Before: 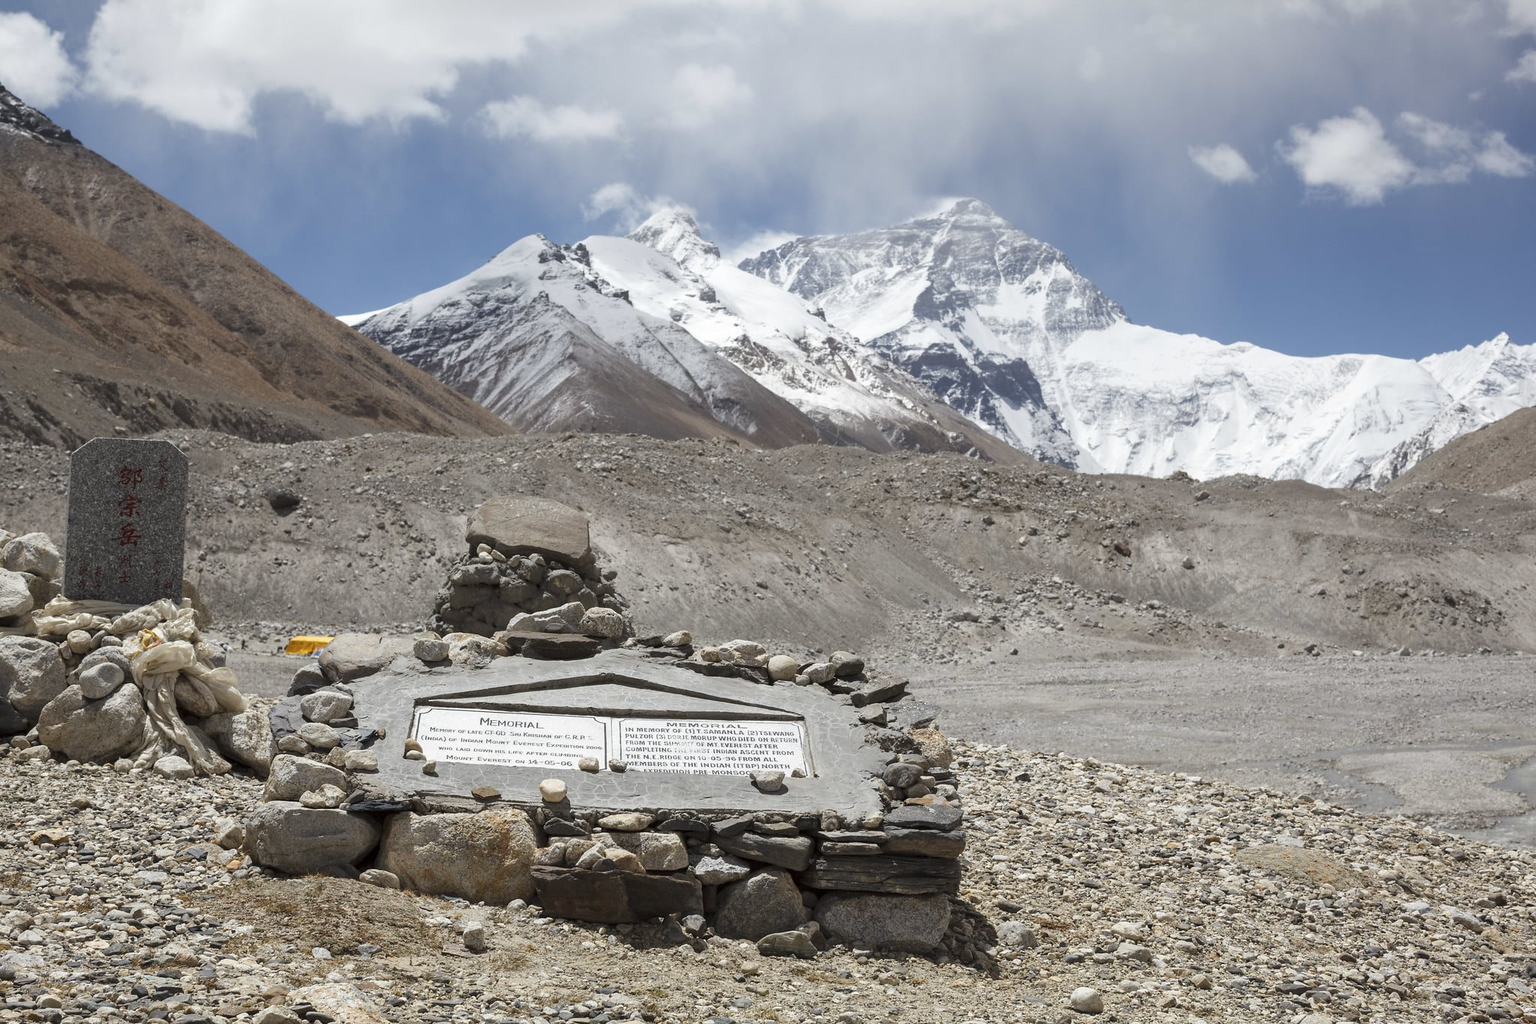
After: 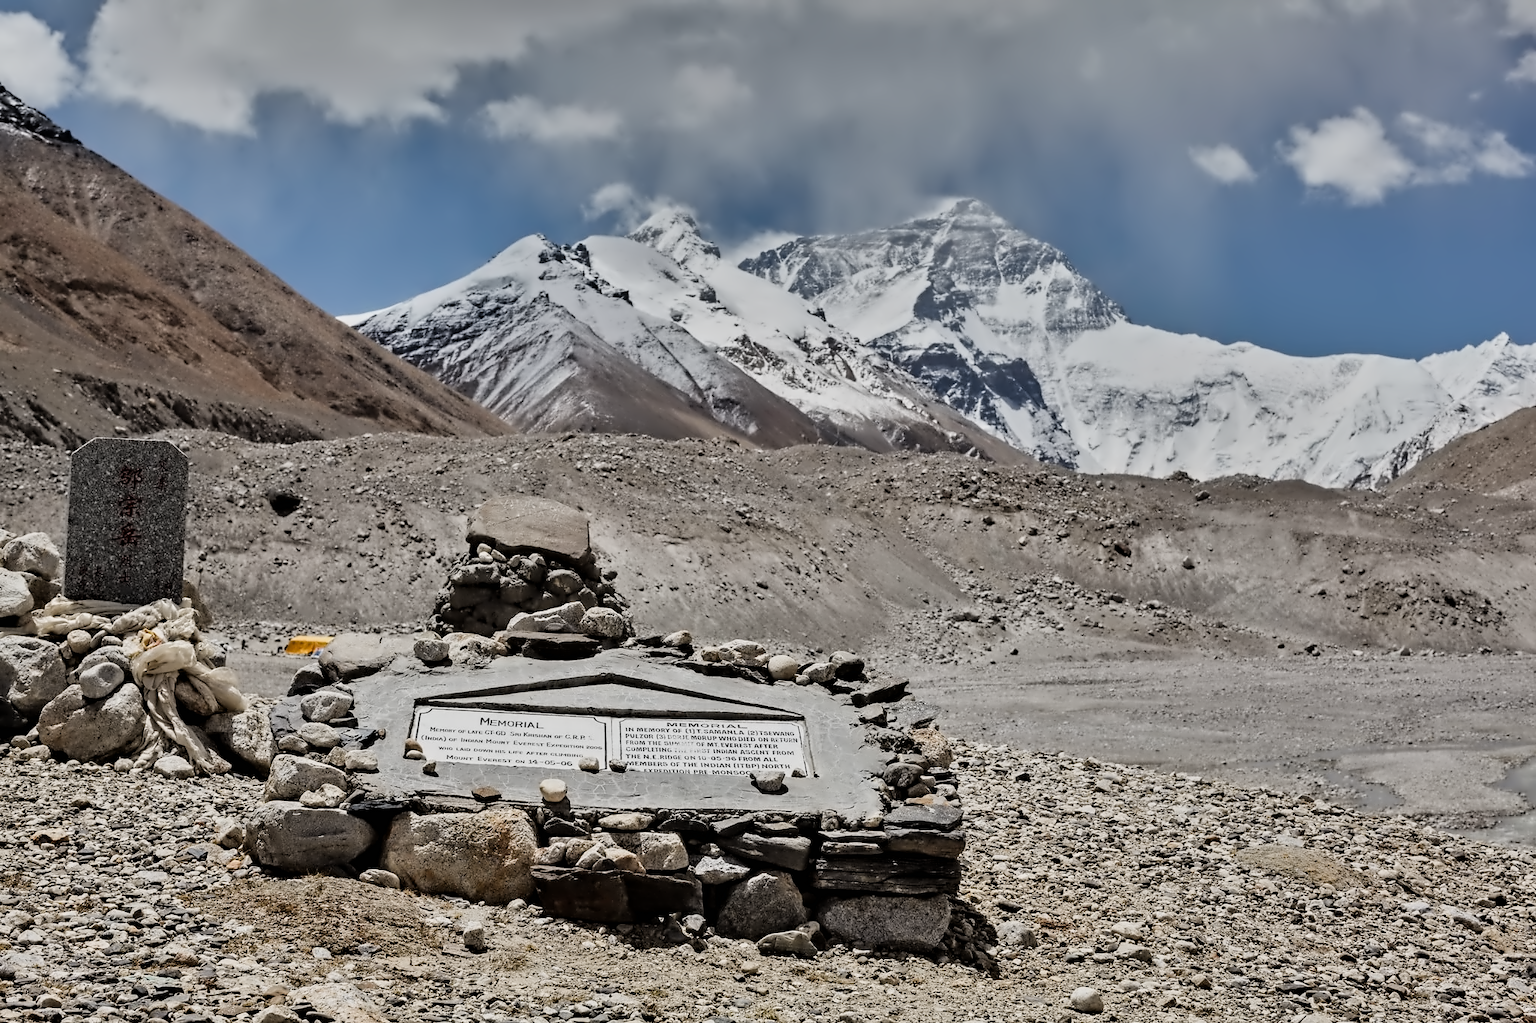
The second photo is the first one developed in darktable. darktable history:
shadows and highlights: shadows 20.79, highlights -80.83, soften with gaussian
contrast equalizer: octaves 7, y [[0.5, 0.542, 0.583, 0.625, 0.667, 0.708], [0.5 ×6], [0.5 ×6], [0, 0.033, 0.067, 0.1, 0.133, 0.167], [0, 0.05, 0.1, 0.15, 0.2, 0.25]]
filmic rgb: black relative exposure -7.65 EV, white relative exposure 4.56 EV, hardness 3.61, contrast 1.055
